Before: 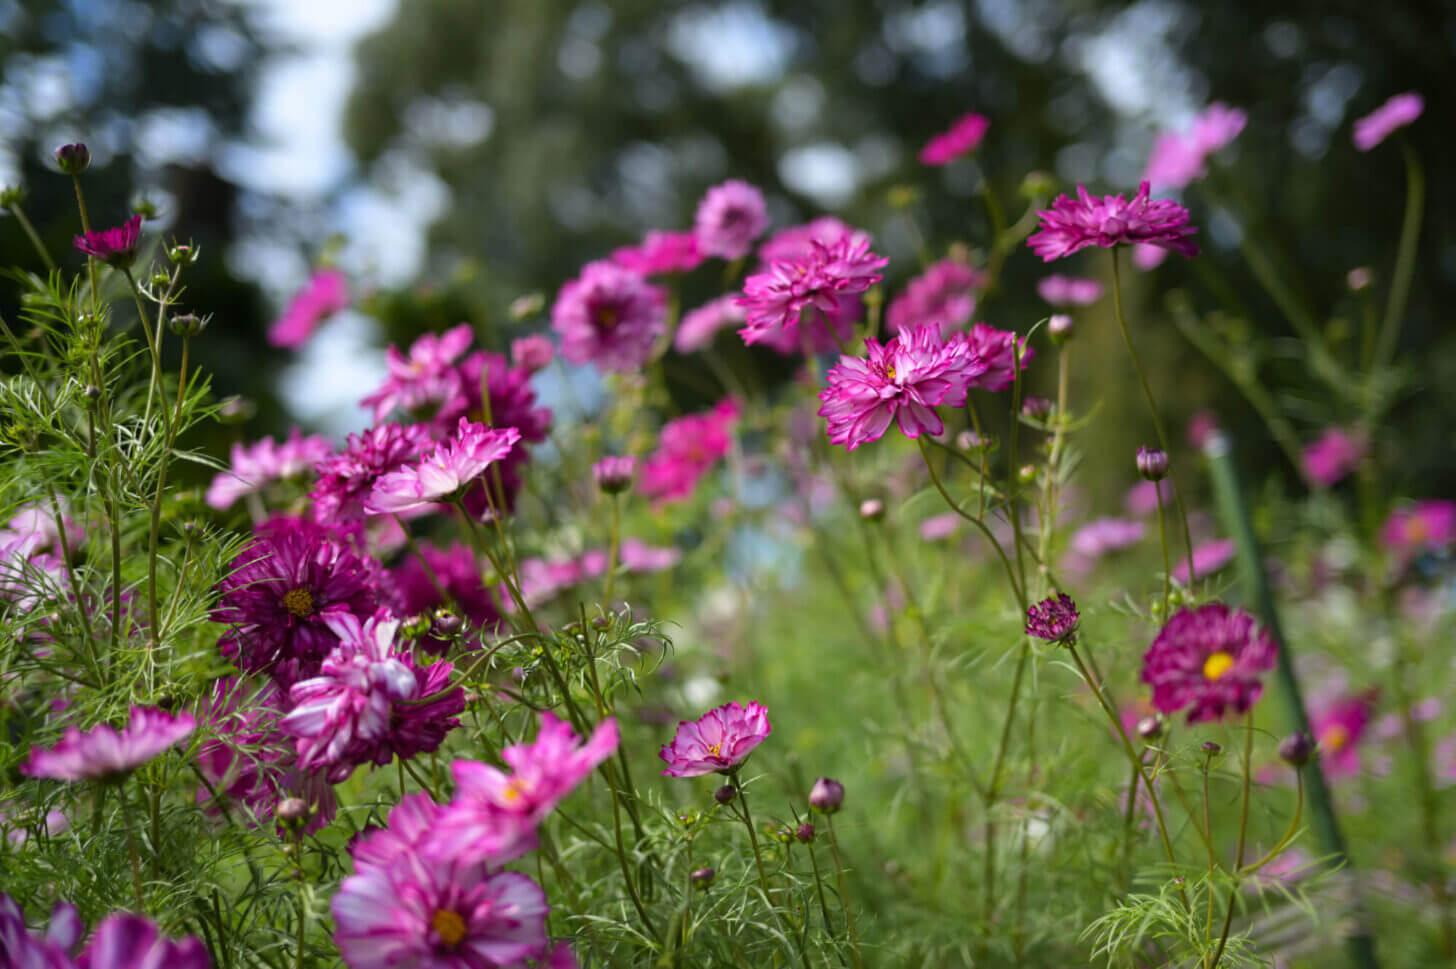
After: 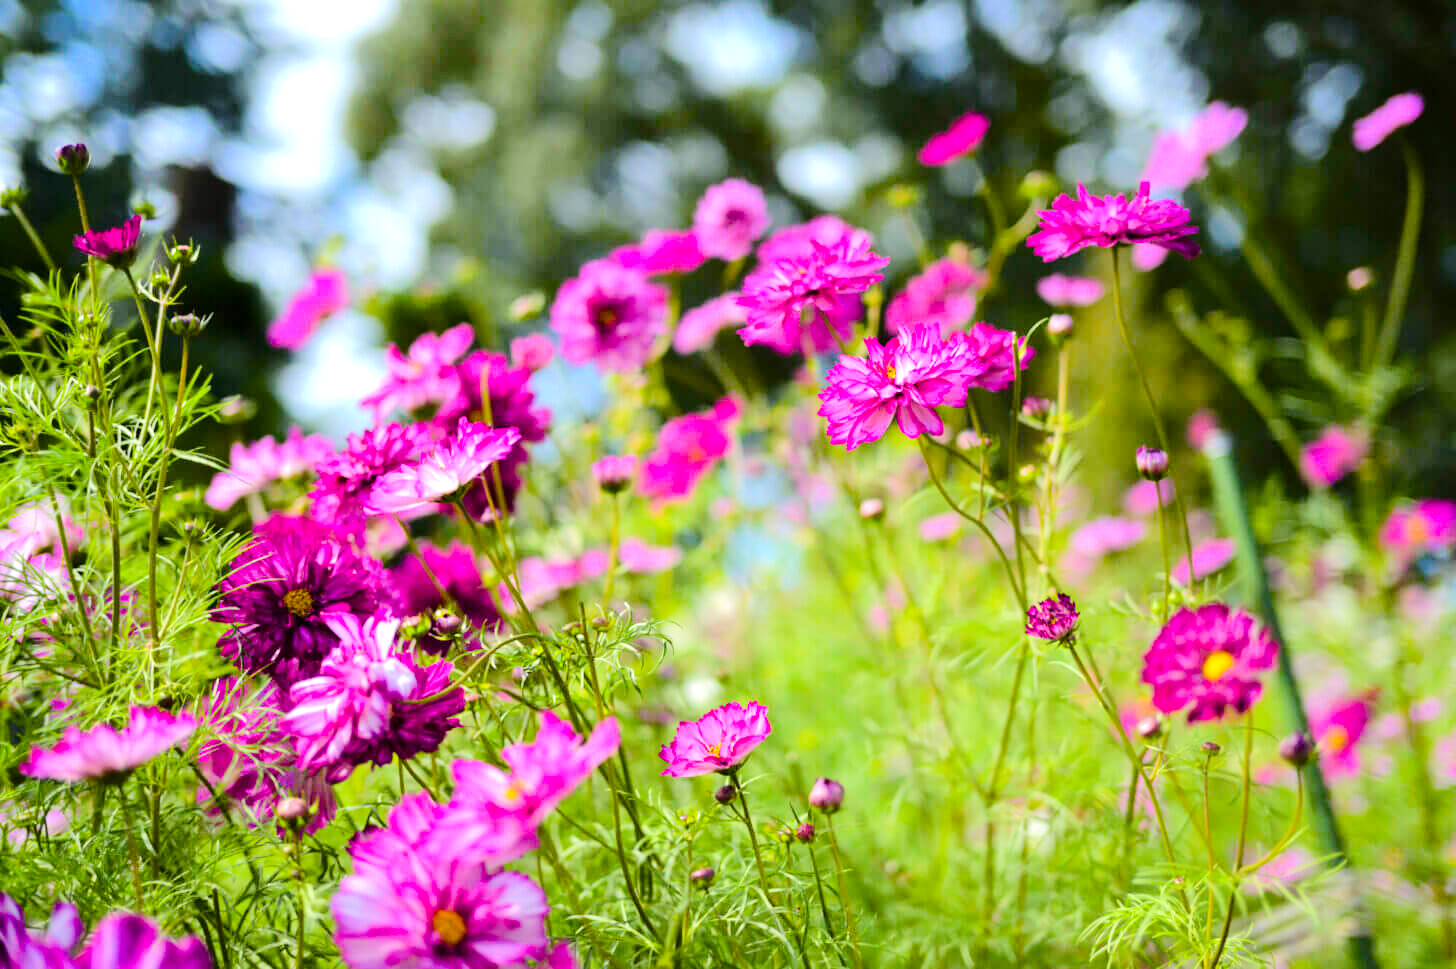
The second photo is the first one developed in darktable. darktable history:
contrast brightness saturation: saturation -0.065
color balance rgb: shadows lift › chroma 3.287%, shadows lift › hue 278.61°, perceptual saturation grading › global saturation 35.03%, perceptual saturation grading › highlights -29.965%, perceptual saturation grading › shadows 34.694%, global vibrance 29.782%
tone equalizer: -7 EV 0.155 EV, -6 EV 0.577 EV, -5 EV 1.18 EV, -4 EV 1.31 EV, -3 EV 1.14 EV, -2 EV 0.6 EV, -1 EV 0.151 EV, edges refinement/feathering 500, mask exposure compensation -1.57 EV, preserve details no
exposure: black level correction 0.001, exposure 0.498 EV, compensate highlight preservation false
